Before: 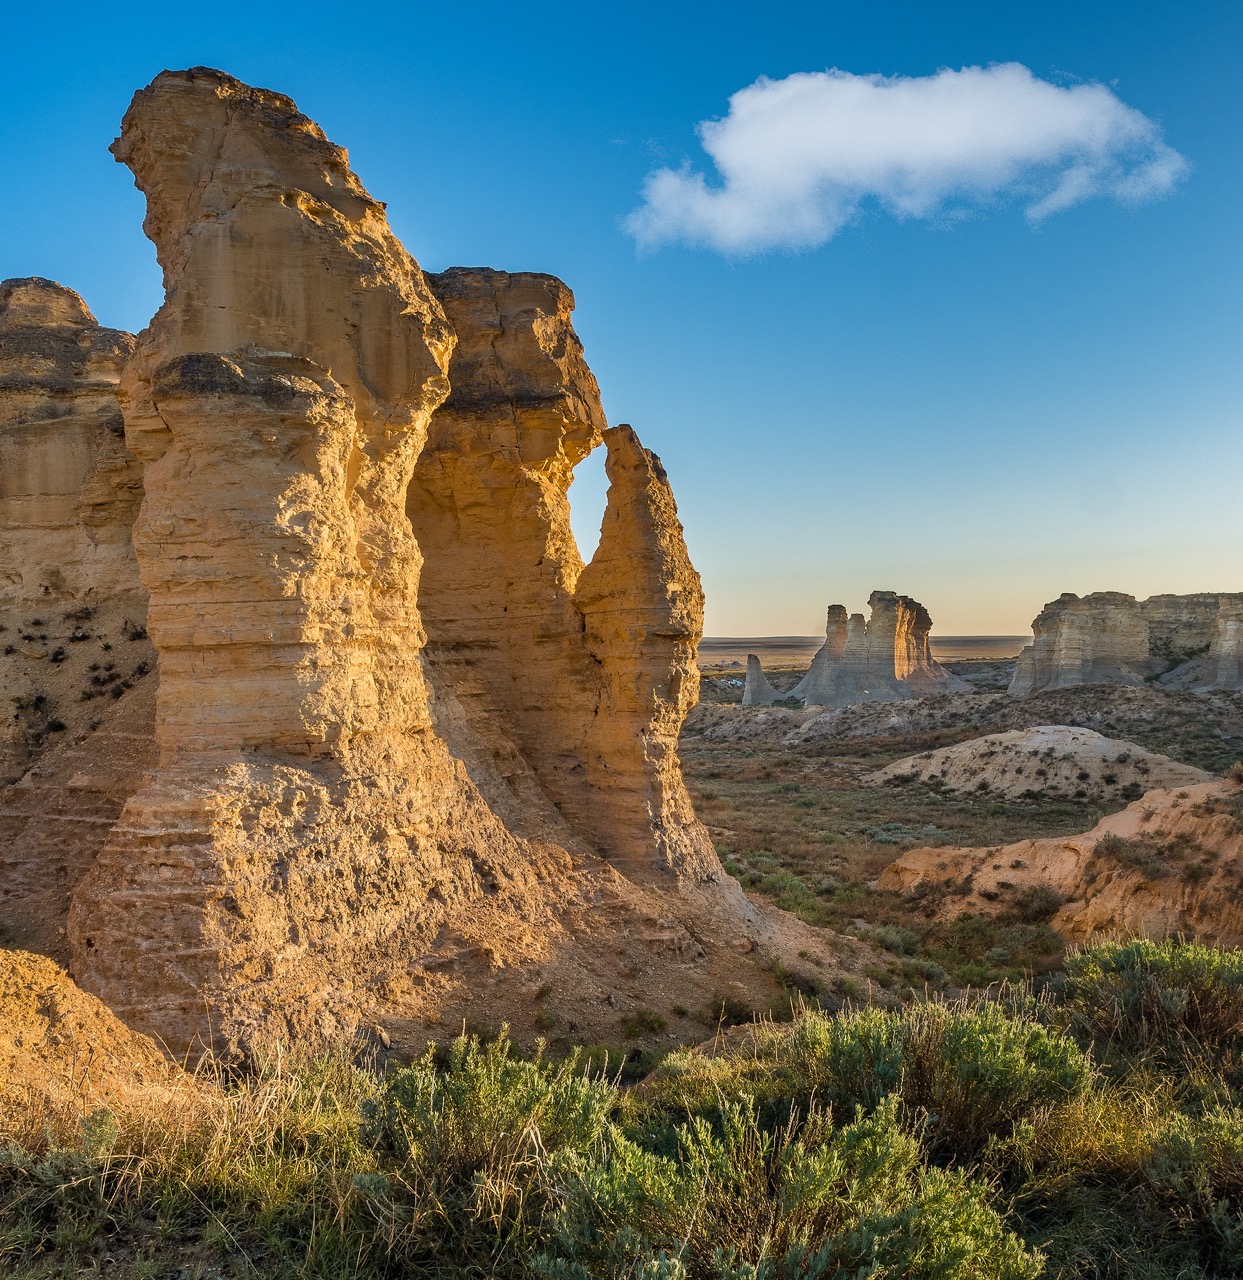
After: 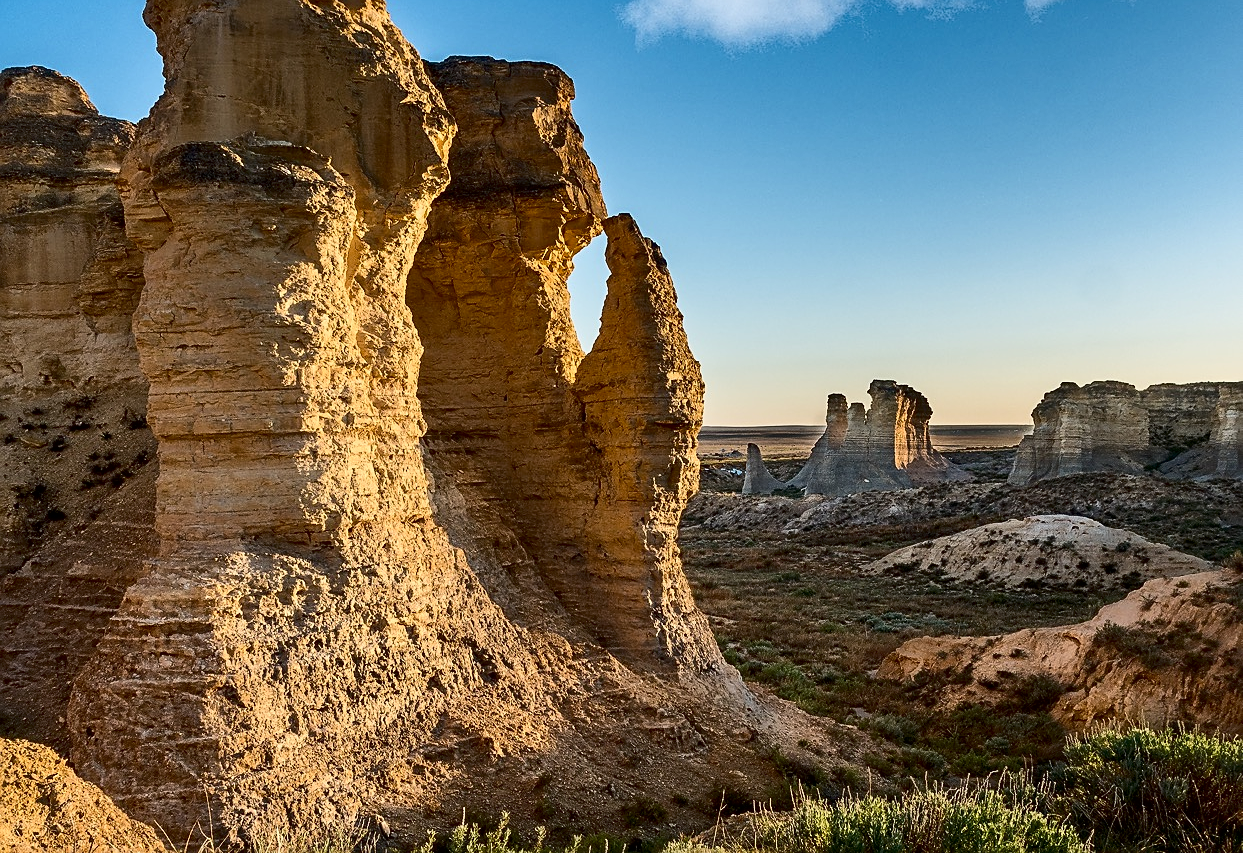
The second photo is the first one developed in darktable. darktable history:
crop: top 16.534%, bottom 16.762%
contrast brightness saturation: contrast 0.292
exposure: black level correction 0.009, exposure -0.159 EV, compensate highlight preservation false
sharpen: on, module defaults
